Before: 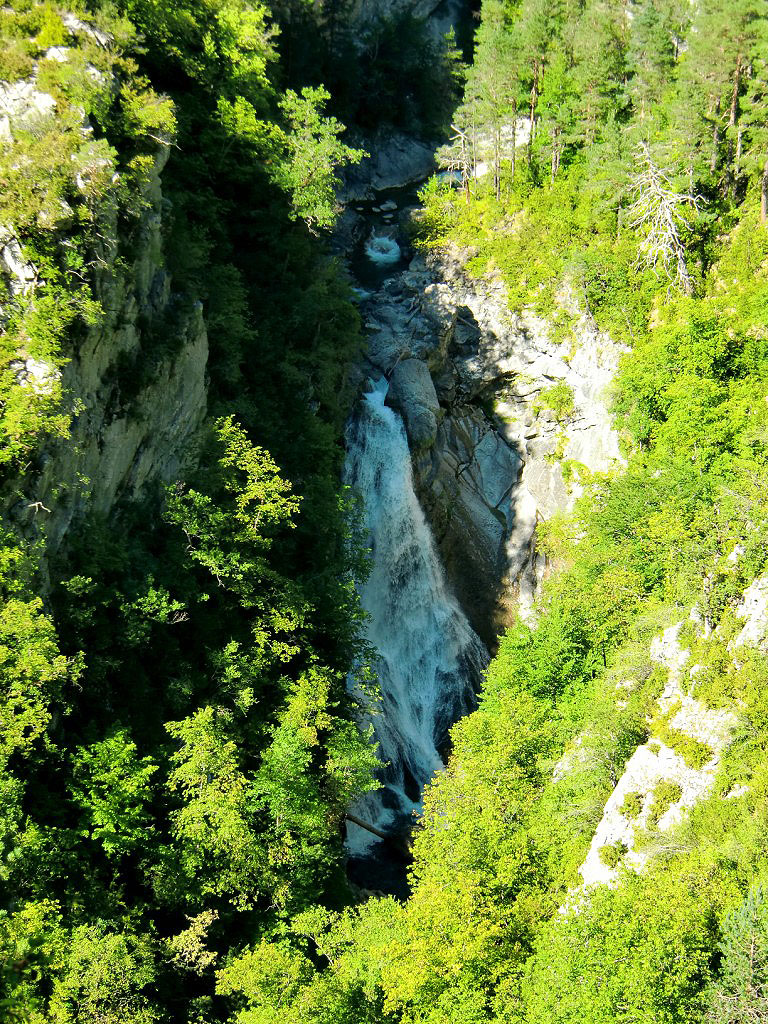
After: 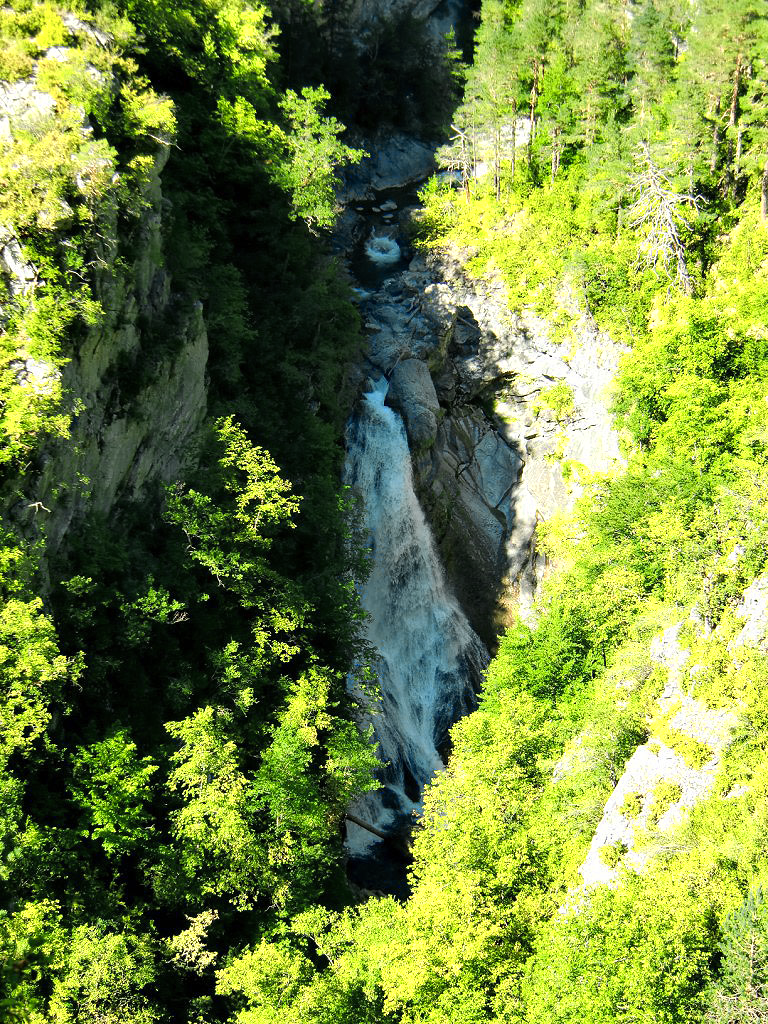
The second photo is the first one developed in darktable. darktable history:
color balance rgb: linear chroma grading › global chroma -0.67%, saturation formula JzAzBz (2021)
color zones: curves: ch0 [(0.004, 0.305) (0.261, 0.623) (0.389, 0.399) (0.708, 0.571) (0.947, 0.34)]; ch1 [(0.025, 0.645) (0.229, 0.584) (0.326, 0.551) (0.484, 0.262) (0.757, 0.643)]
